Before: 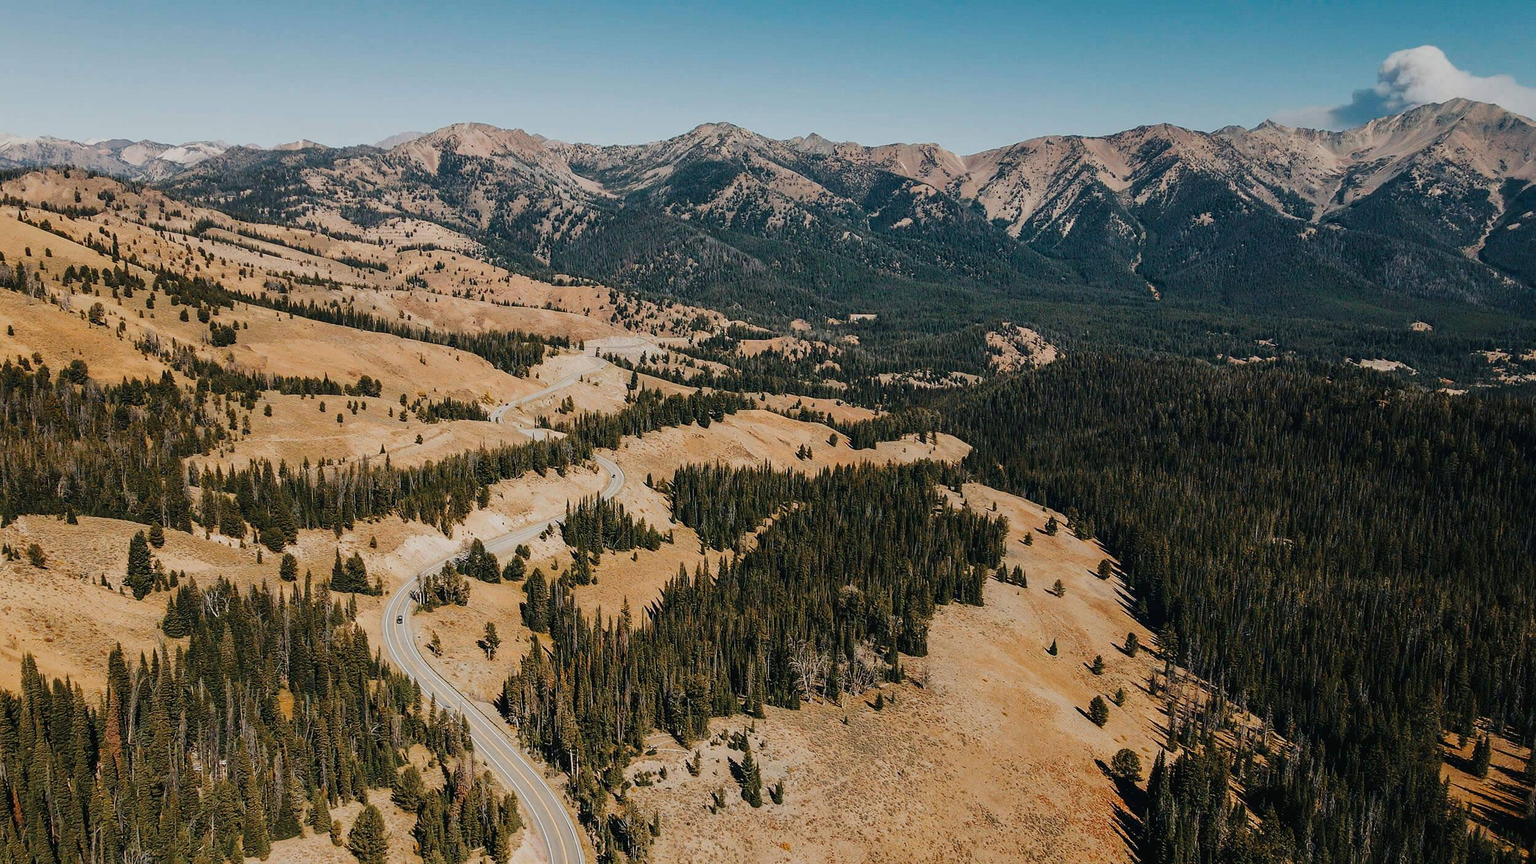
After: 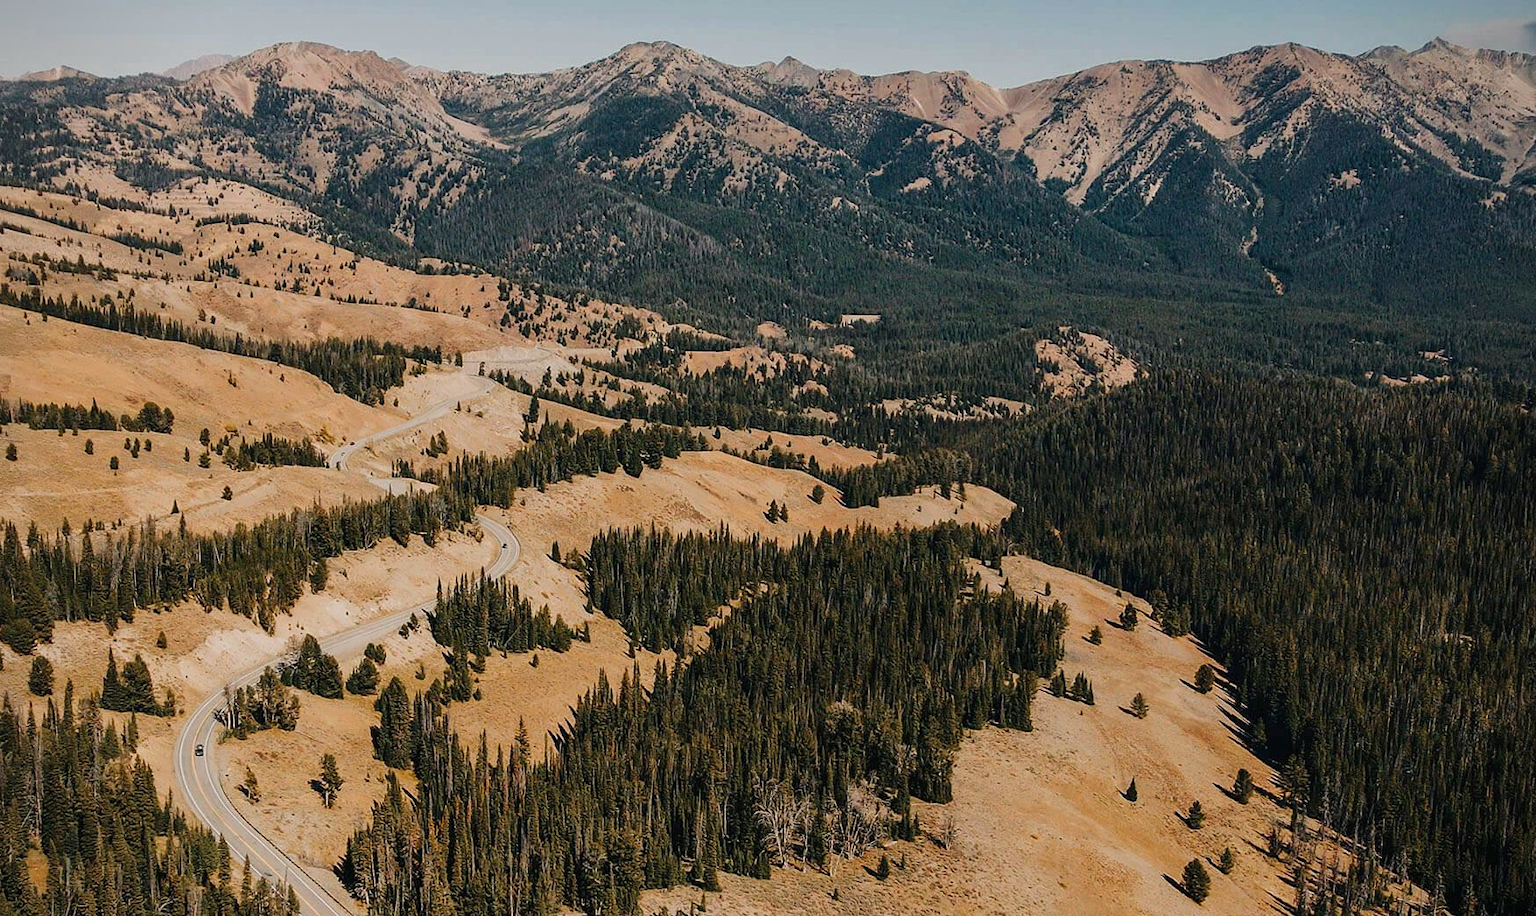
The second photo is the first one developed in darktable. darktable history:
crop and rotate: left 16.942%, top 10.879%, right 12.923%, bottom 14.717%
color correction: highlights a* 3.59, highlights b* 5.15
vignetting: fall-off start 91.5%, brightness -0.437, saturation -0.205, unbound false
